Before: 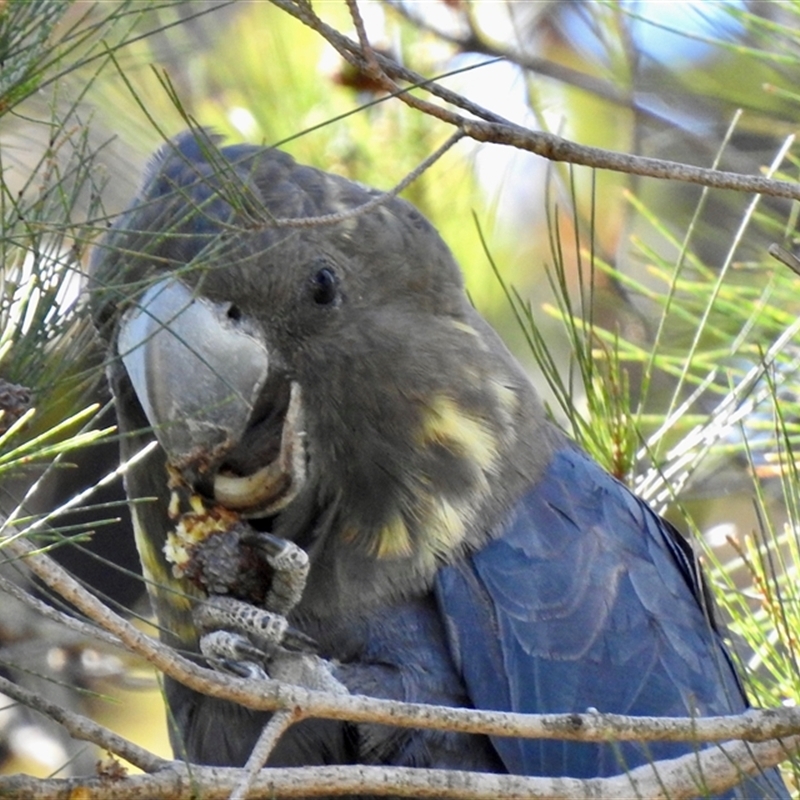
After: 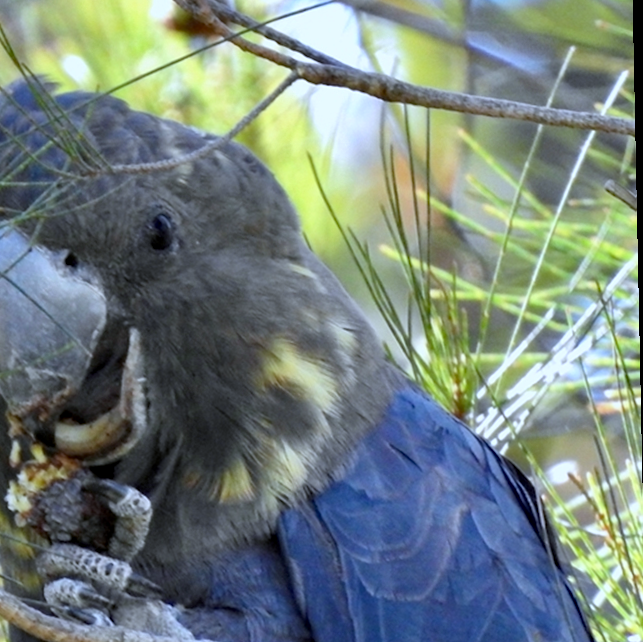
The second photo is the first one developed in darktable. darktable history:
white balance: red 0.926, green 1.003, blue 1.133
crop and rotate: left 20.74%, top 7.912%, right 0.375%, bottom 13.378%
haze removal: compatibility mode true, adaptive false
rotate and perspective: rotation -1.17°, automatic cropping off
